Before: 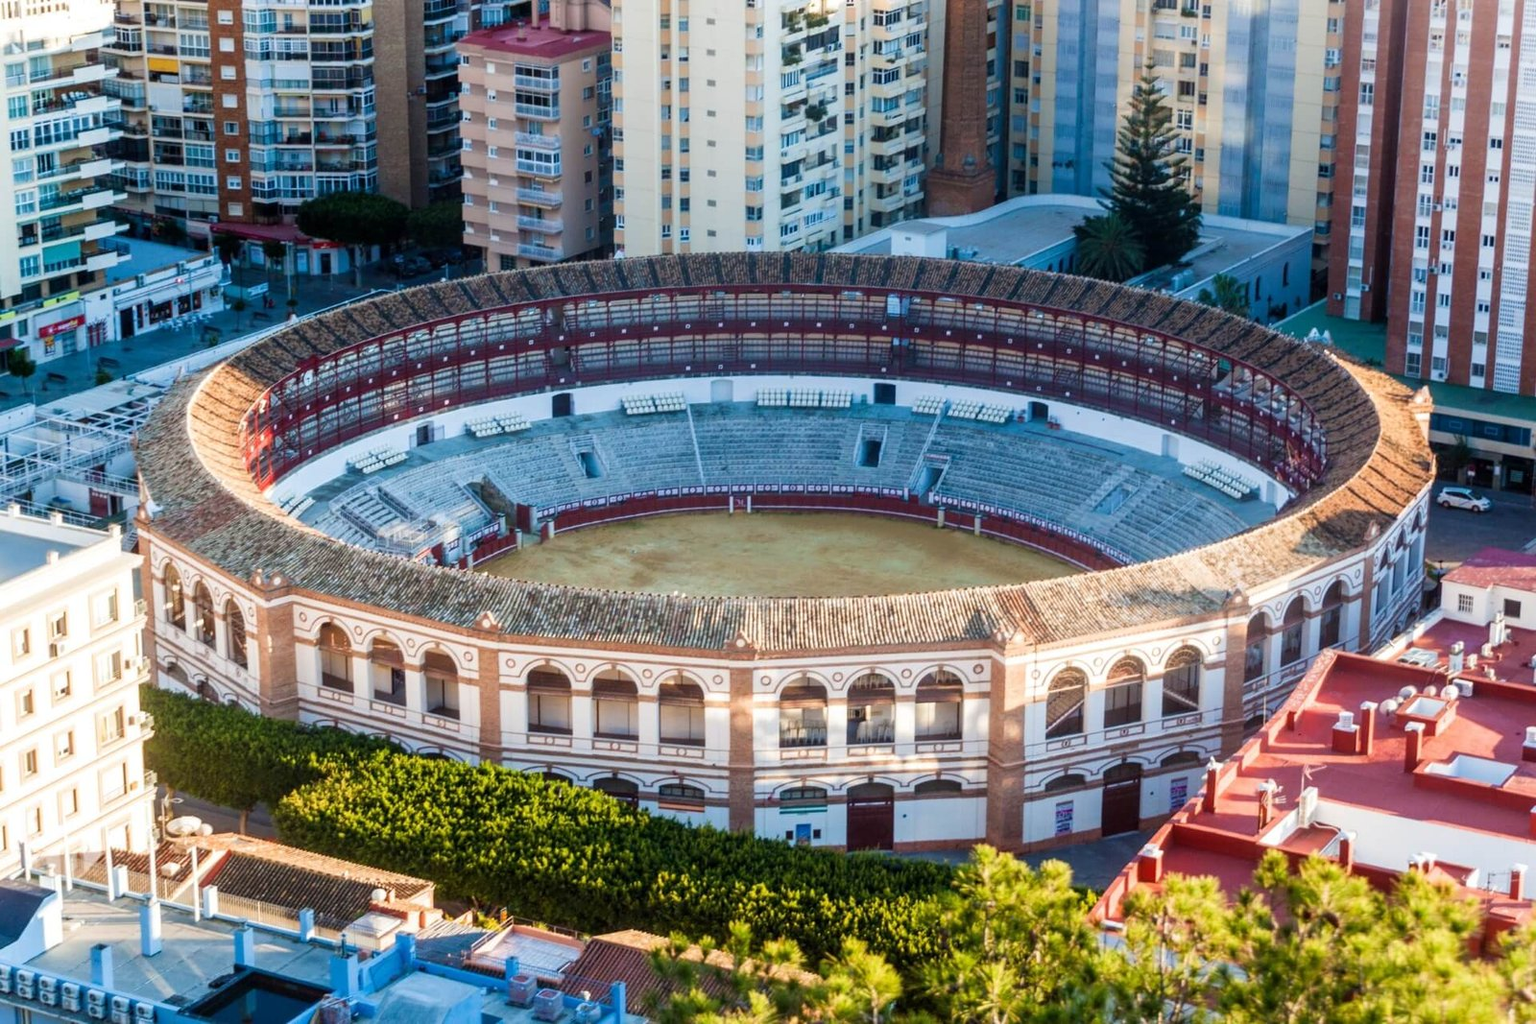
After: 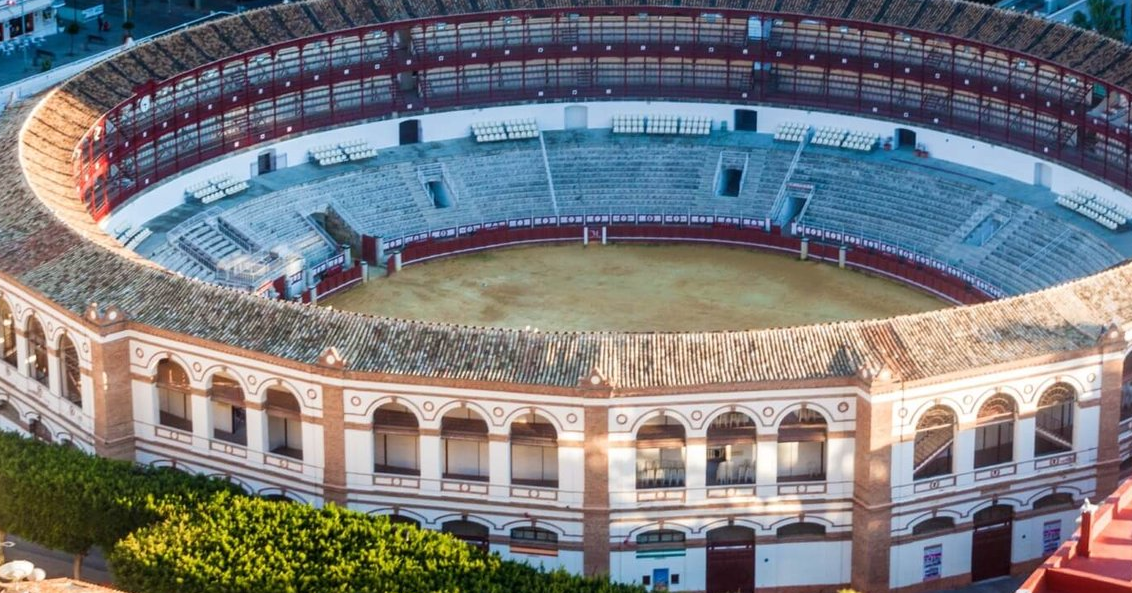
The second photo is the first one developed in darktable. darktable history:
crop: left 11.004%, top 27.27%, right 18.245%, bottom 17.067%
